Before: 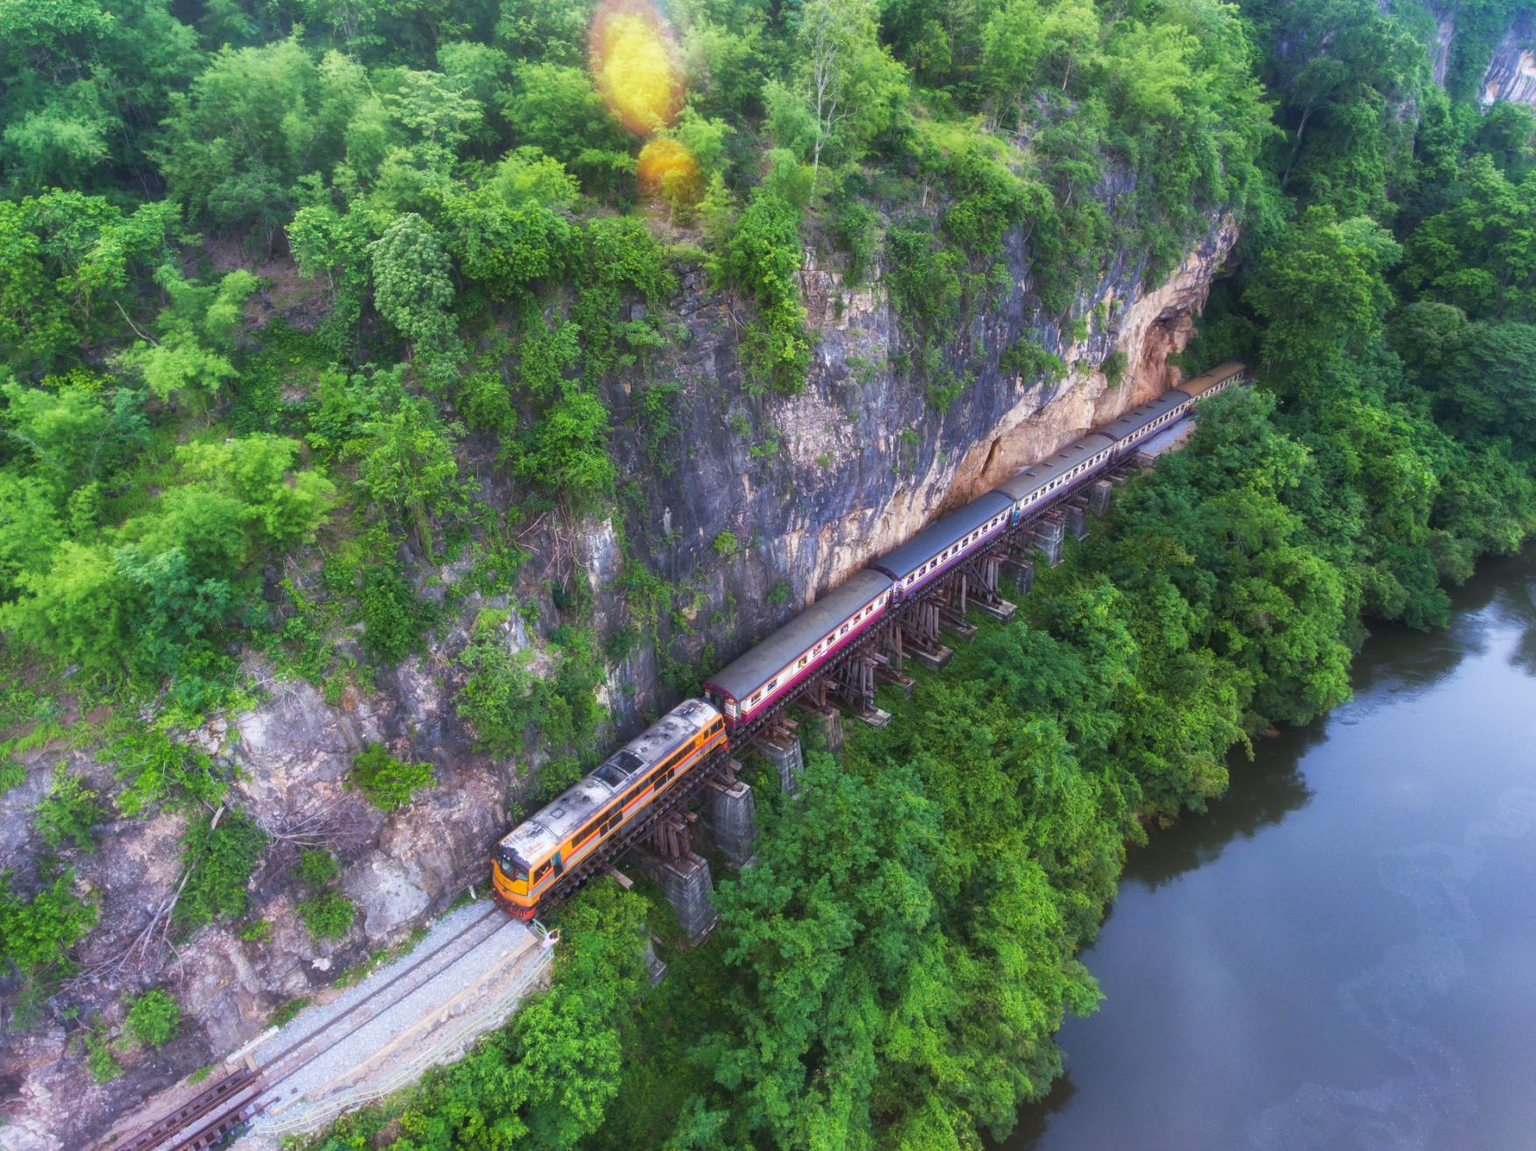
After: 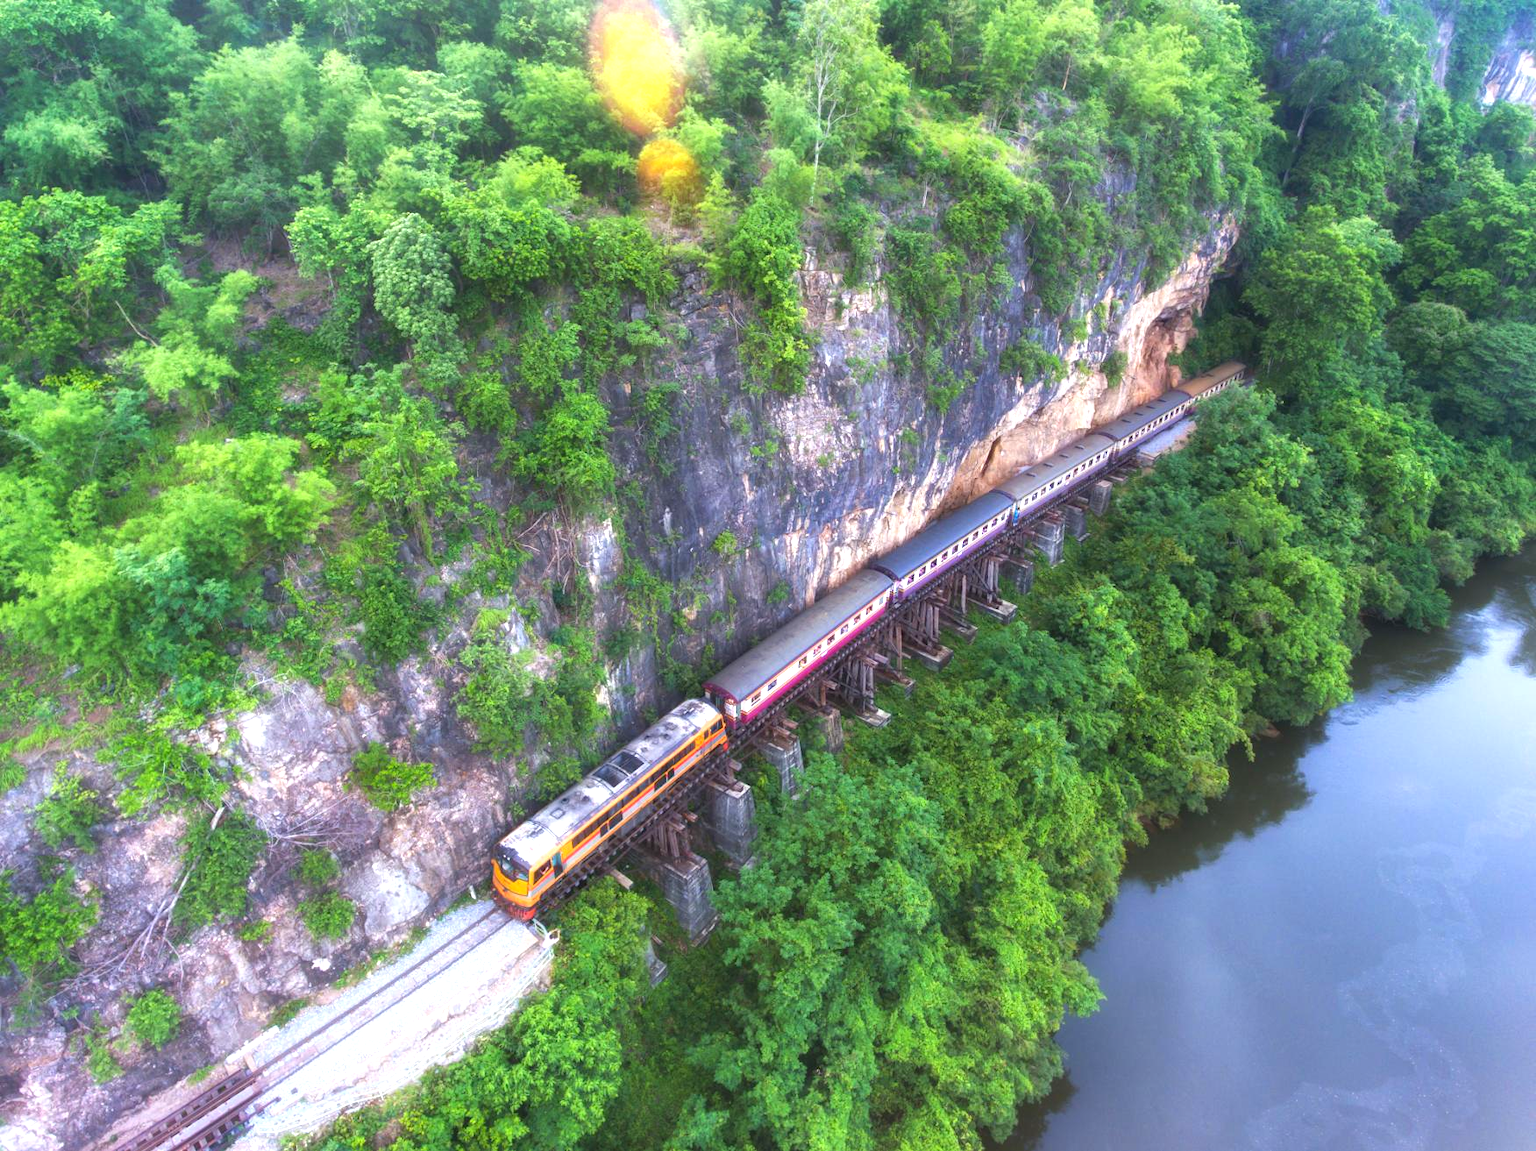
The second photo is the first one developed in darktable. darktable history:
exposure: exposure 0.724 EV, compensate exposure bias true, compensate highlight preservation false
